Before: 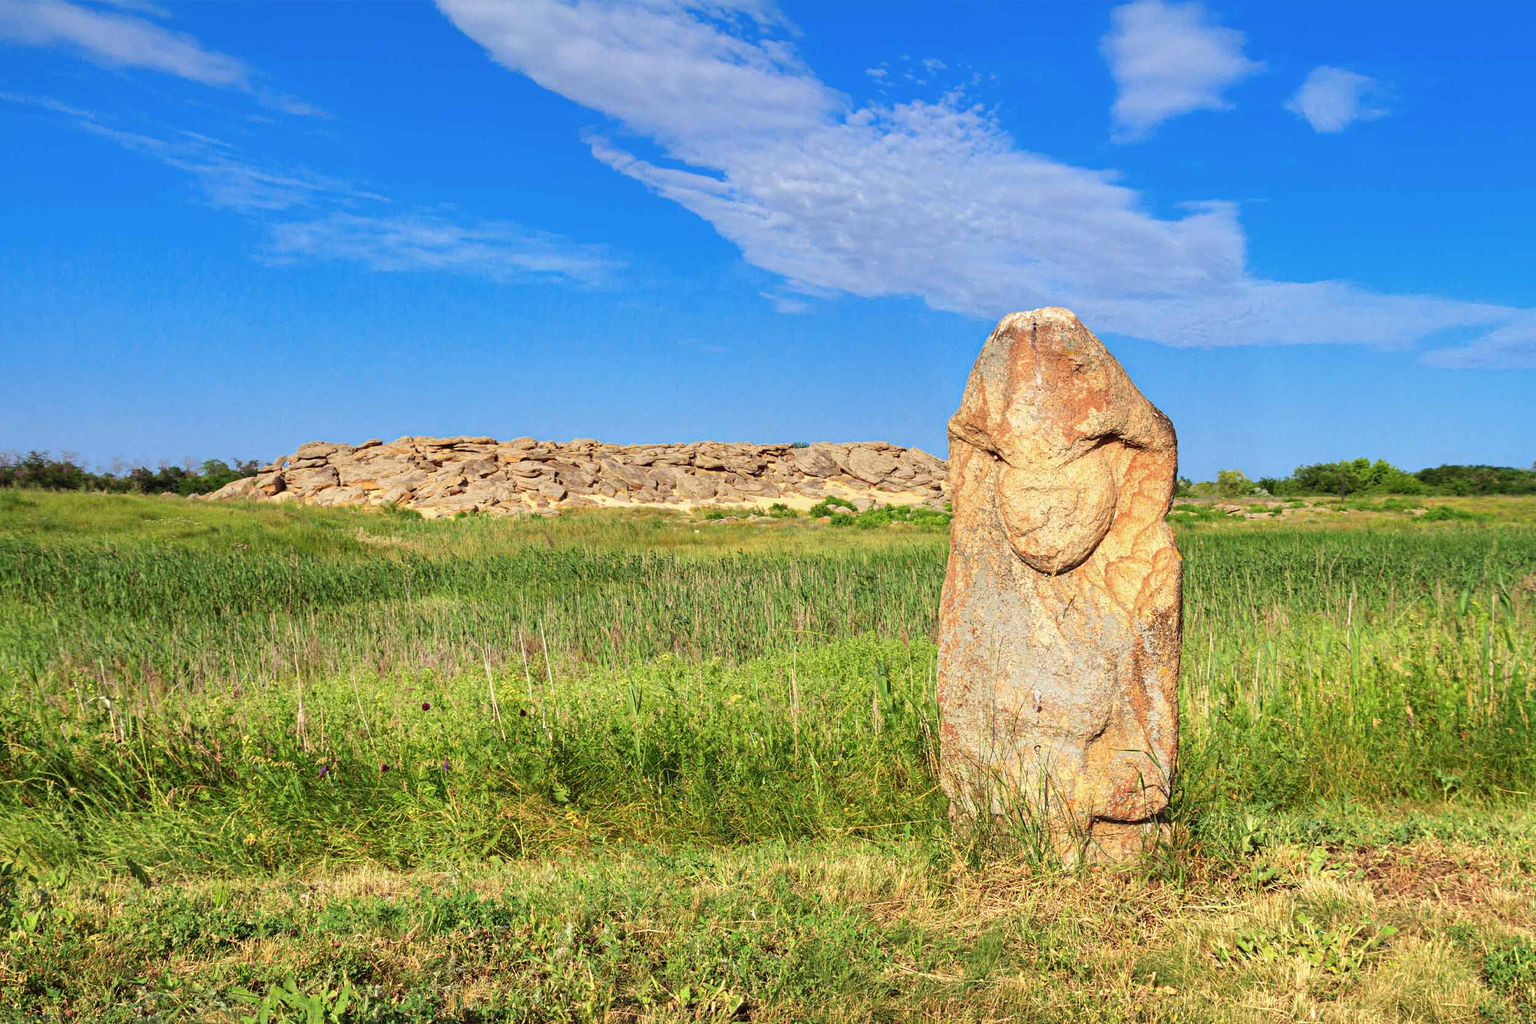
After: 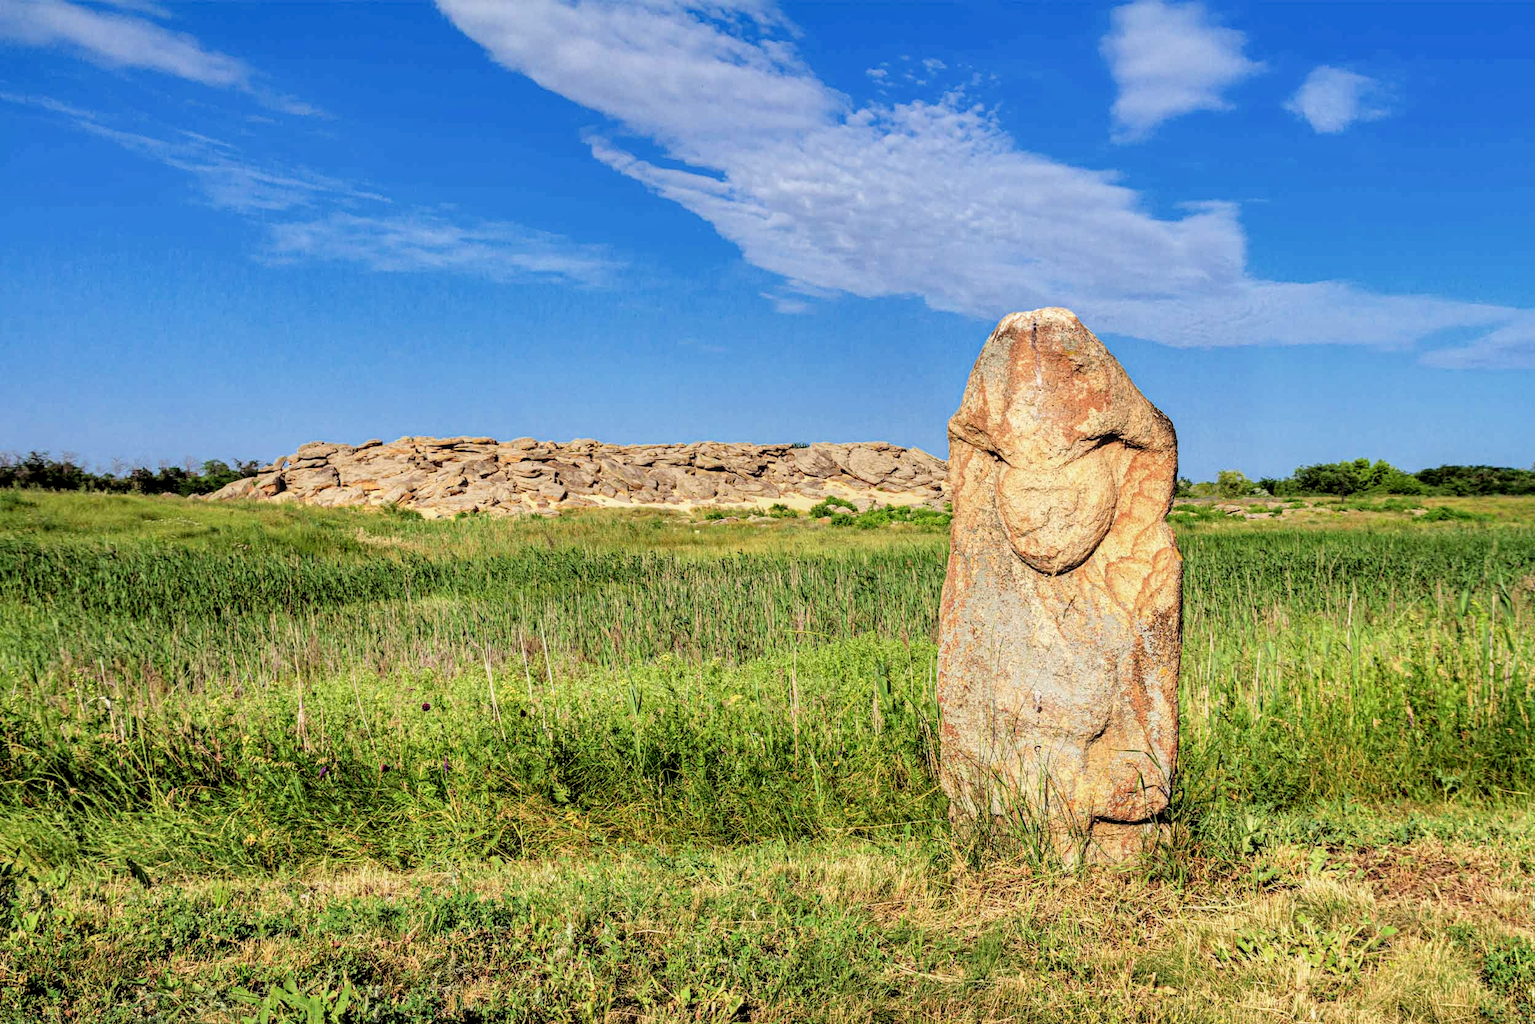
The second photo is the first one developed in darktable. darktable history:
local contrast: highlights 63%, detail 143%, midtone range 0.422
filmic rgb: black relative exposure -3.83 EV, white relative exposure 3.48 EV, threshold 2.94 EV, hardness 2.56, contrast 1.102, enable highlight reconstruction true
